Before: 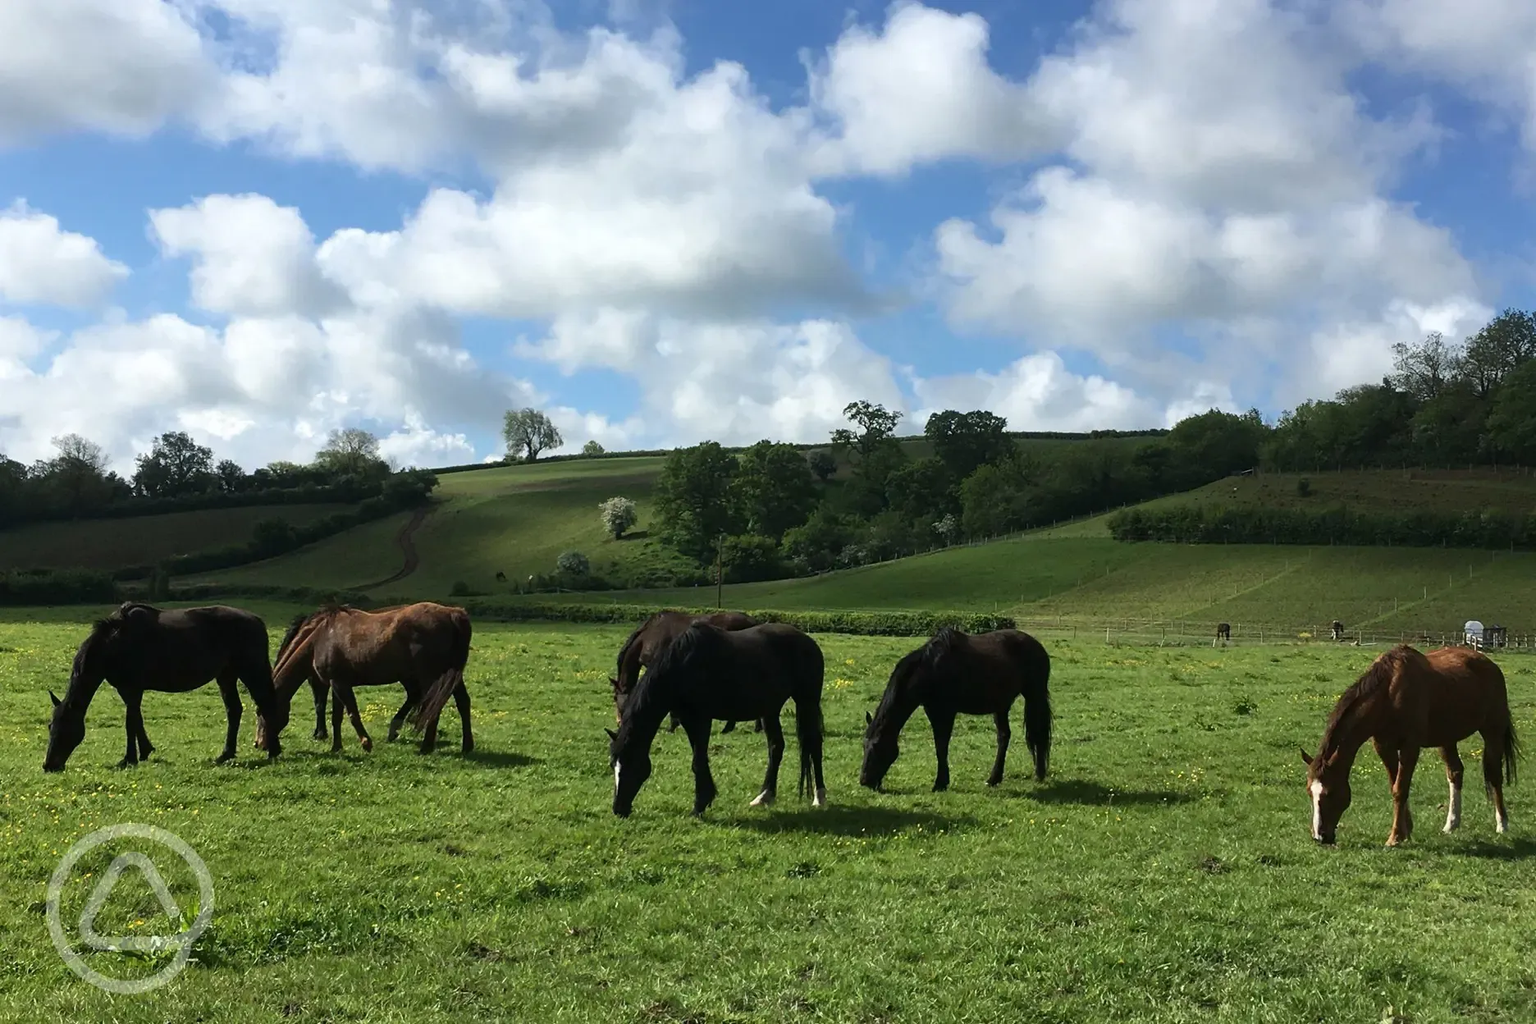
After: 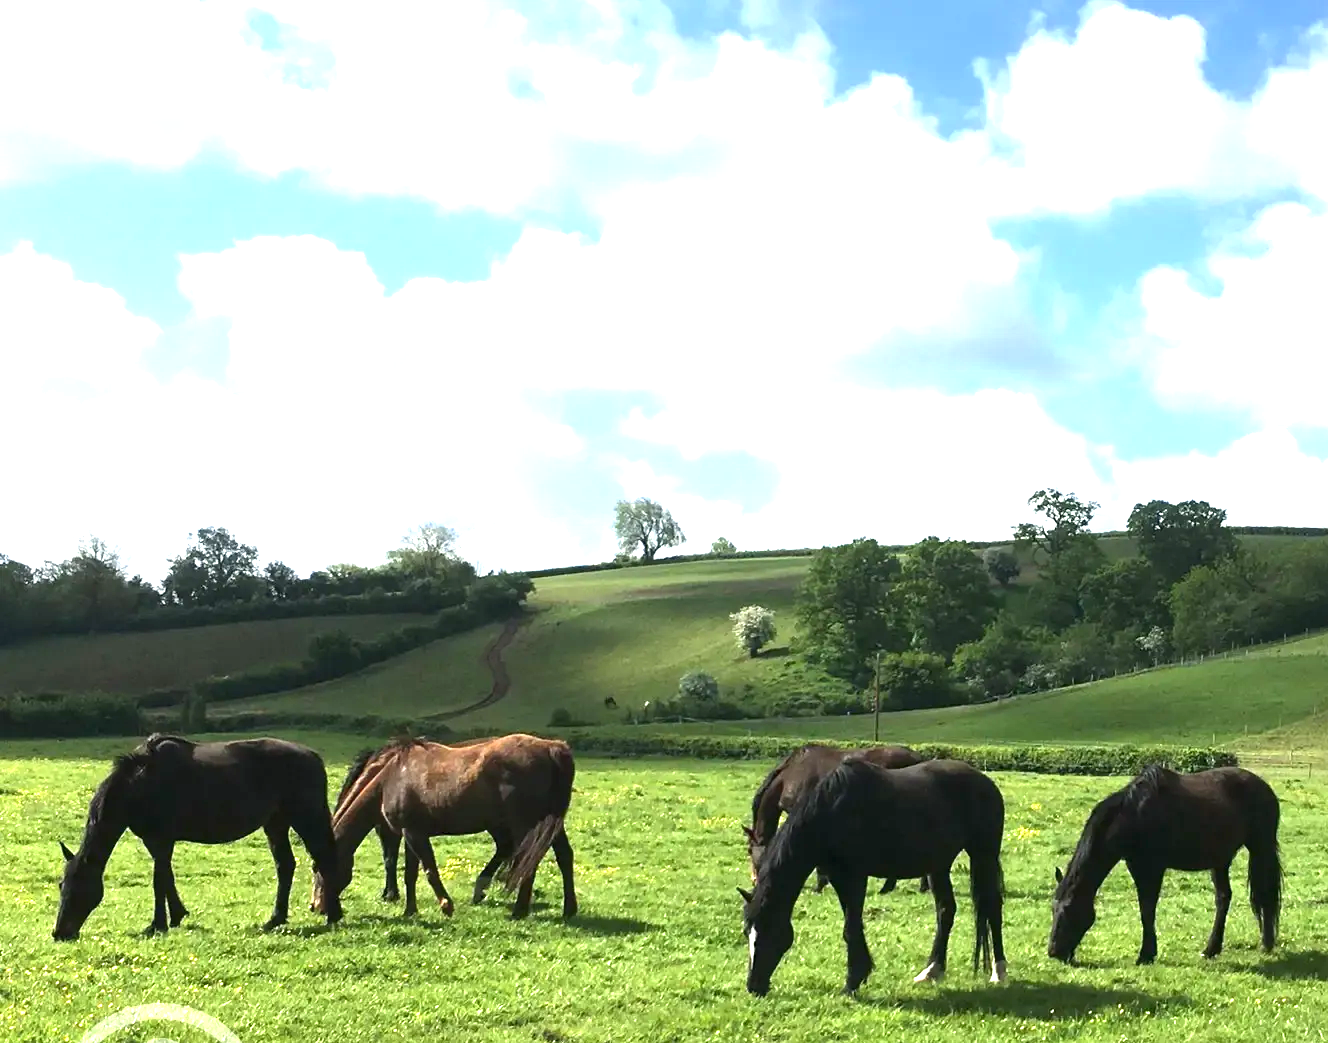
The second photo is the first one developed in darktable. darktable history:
exposure: exposure 1.522 EV, compensate highlight preservation false
crop: right 29.035%, bottom 16.392%
